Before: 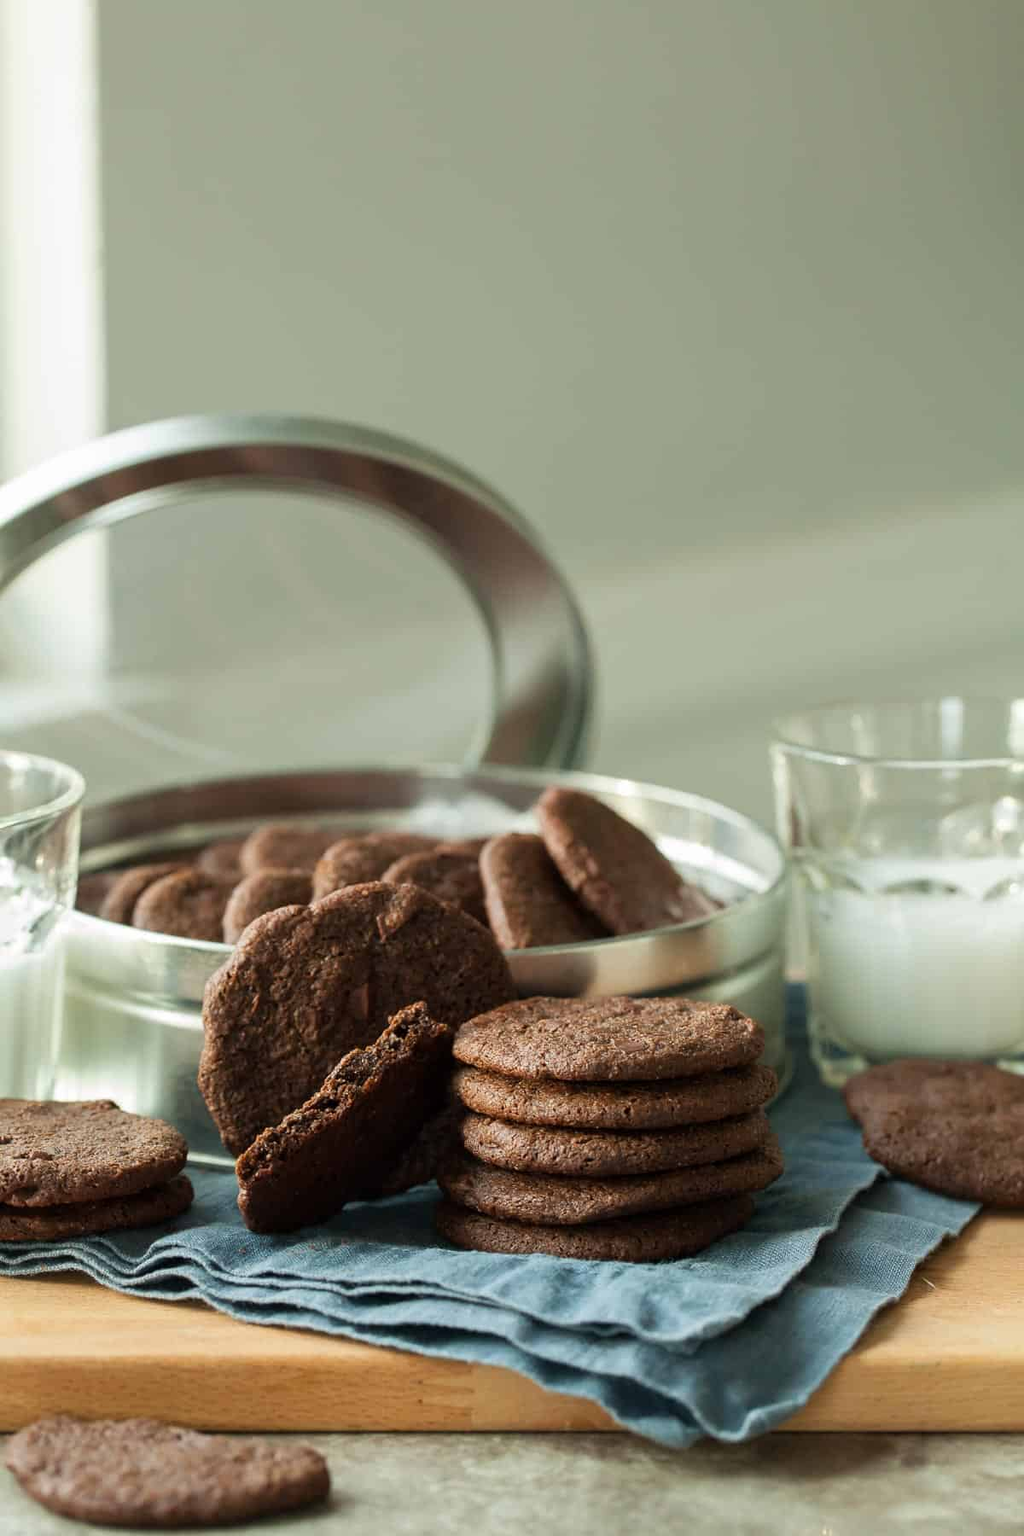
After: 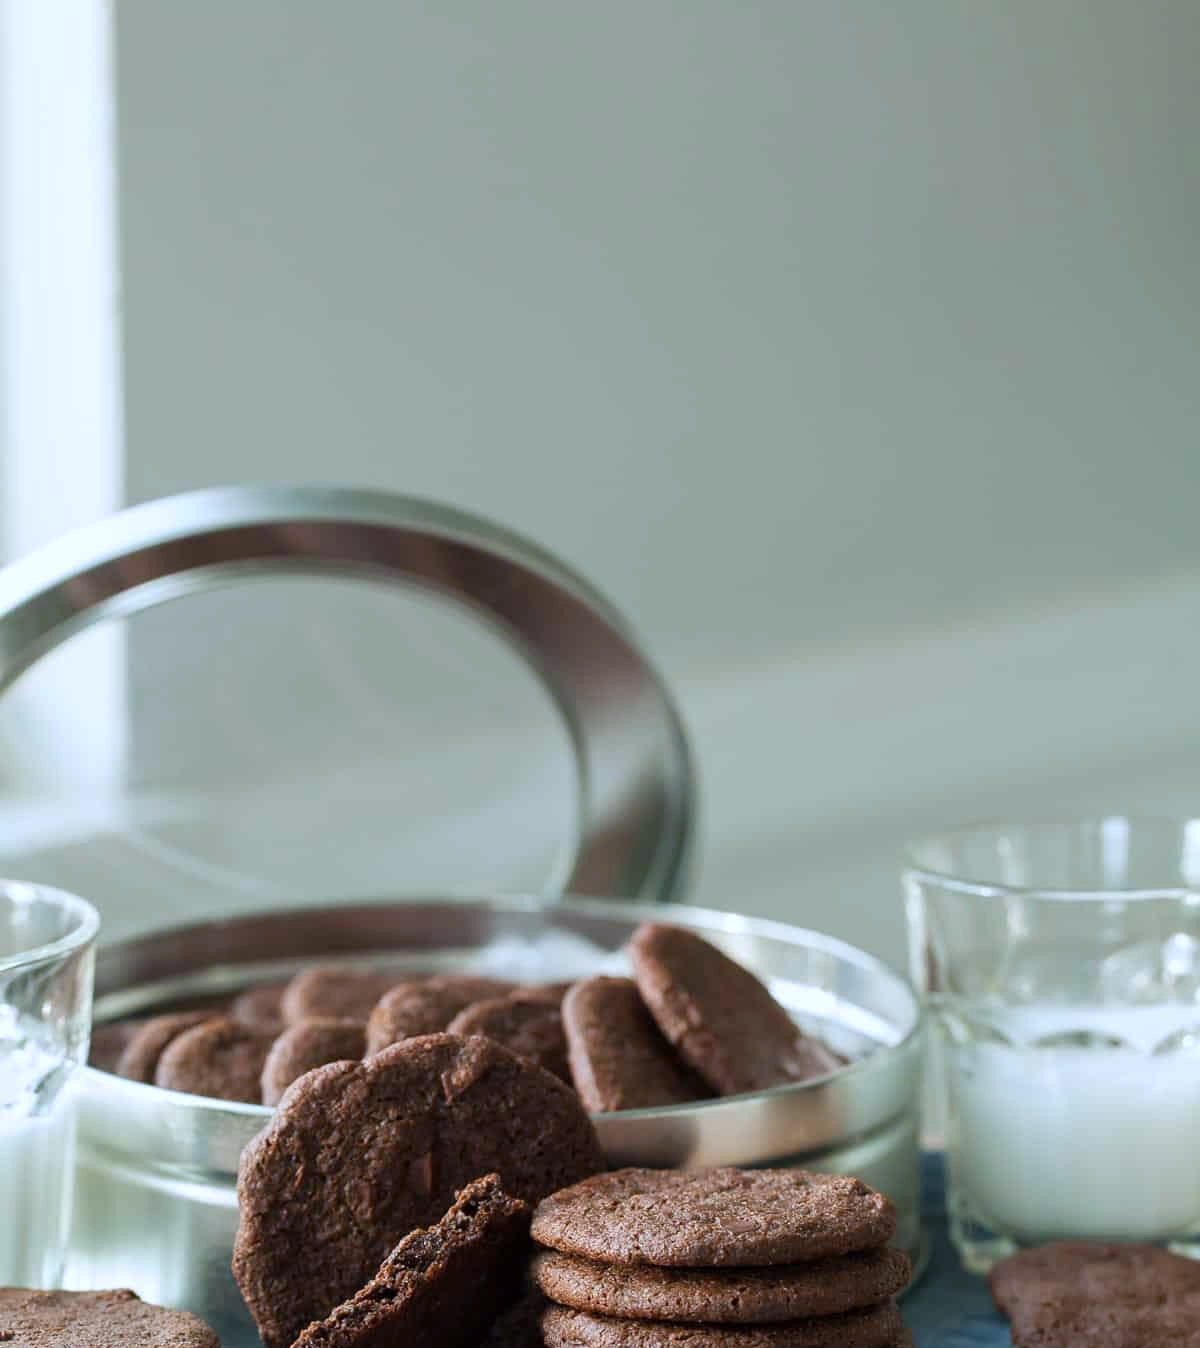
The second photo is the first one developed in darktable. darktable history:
crop: bottom 24.967%
color calibration: illuminant as shot in camera, x 0.37, y 0.382, temperature 4313.32 K
